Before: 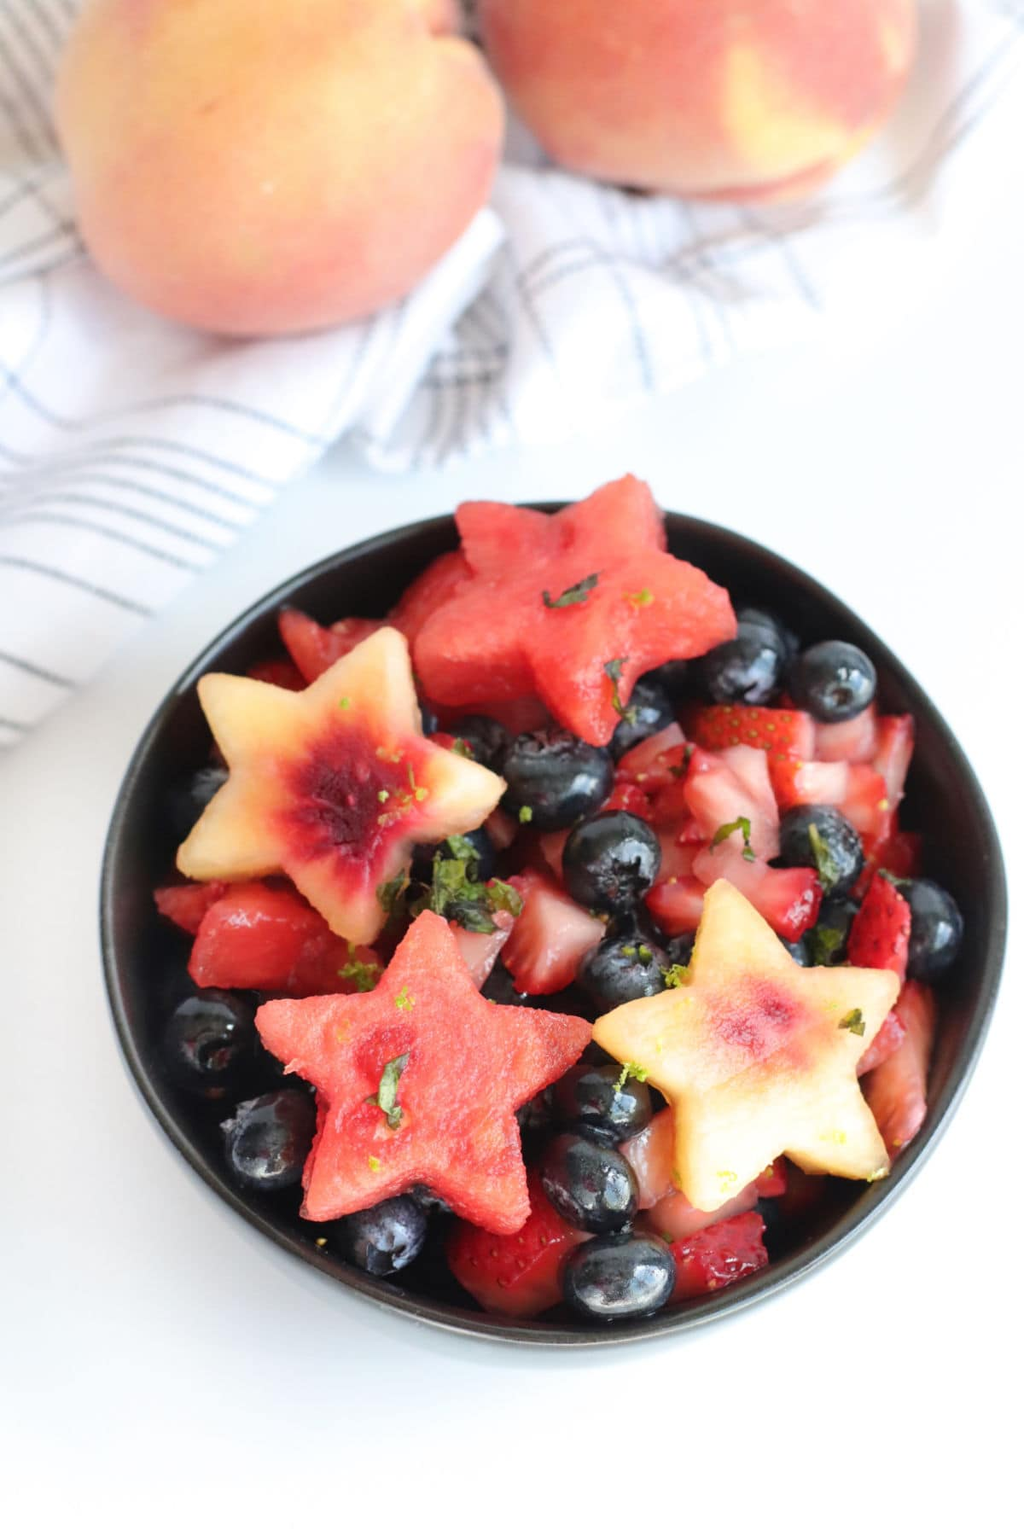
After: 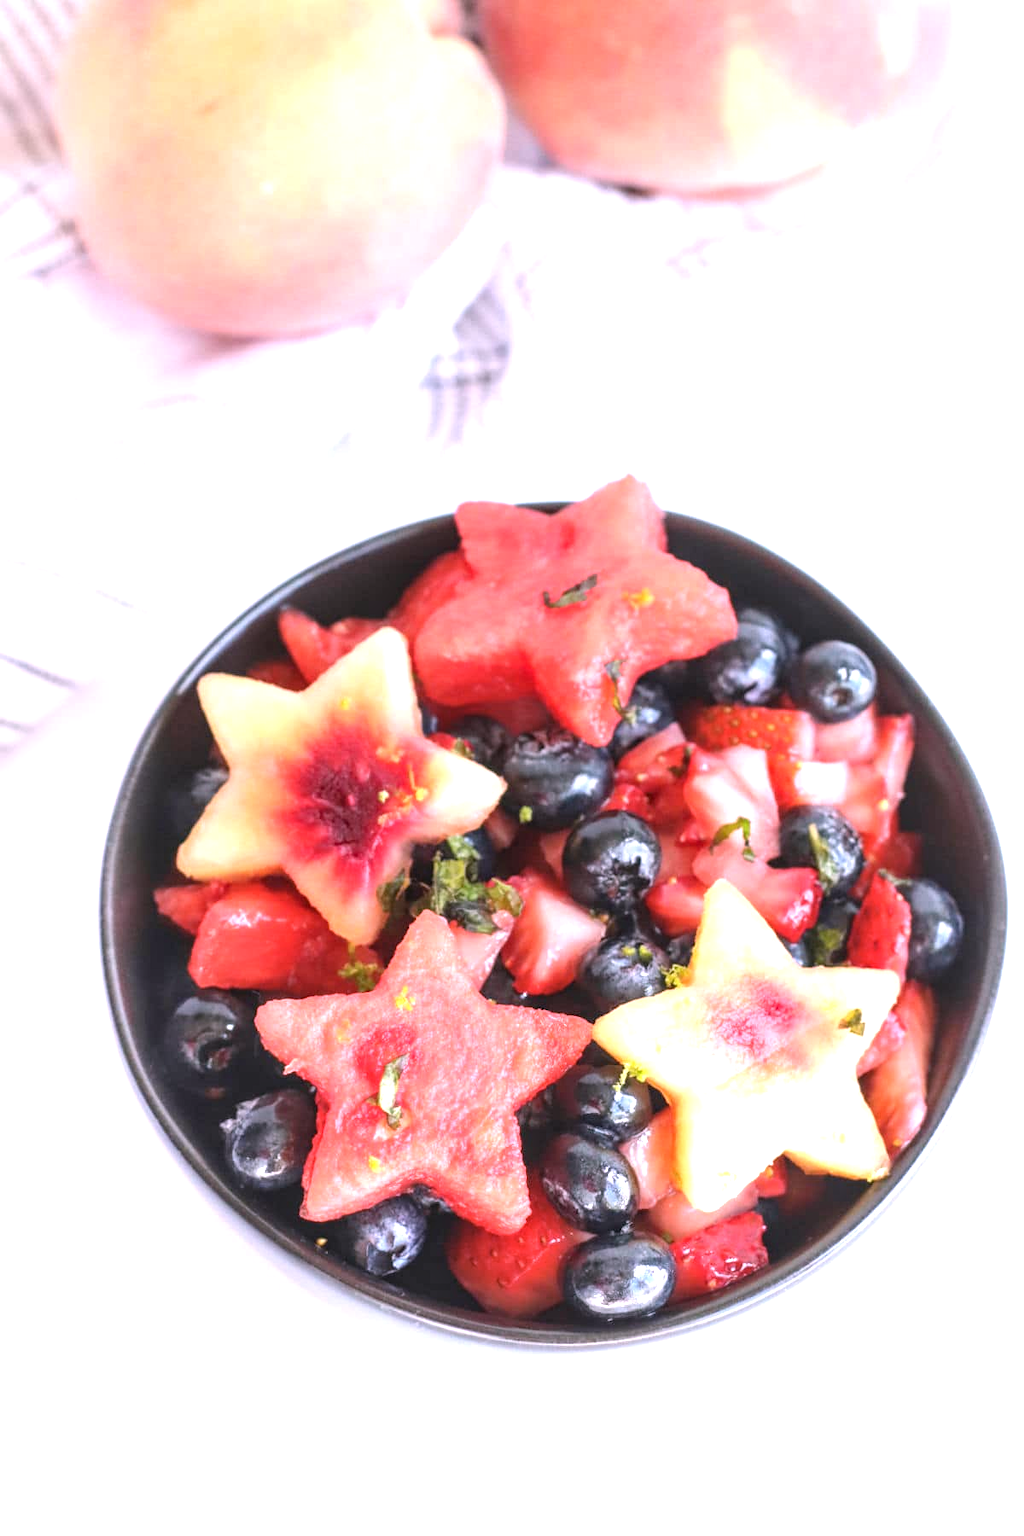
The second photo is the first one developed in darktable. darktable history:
white balance: red 1.066, blue 1.119
base curve: preserve colors none
exposure: exposure 0.661 EV, compensate highlight preservation false
local contrast: on, module defaults
